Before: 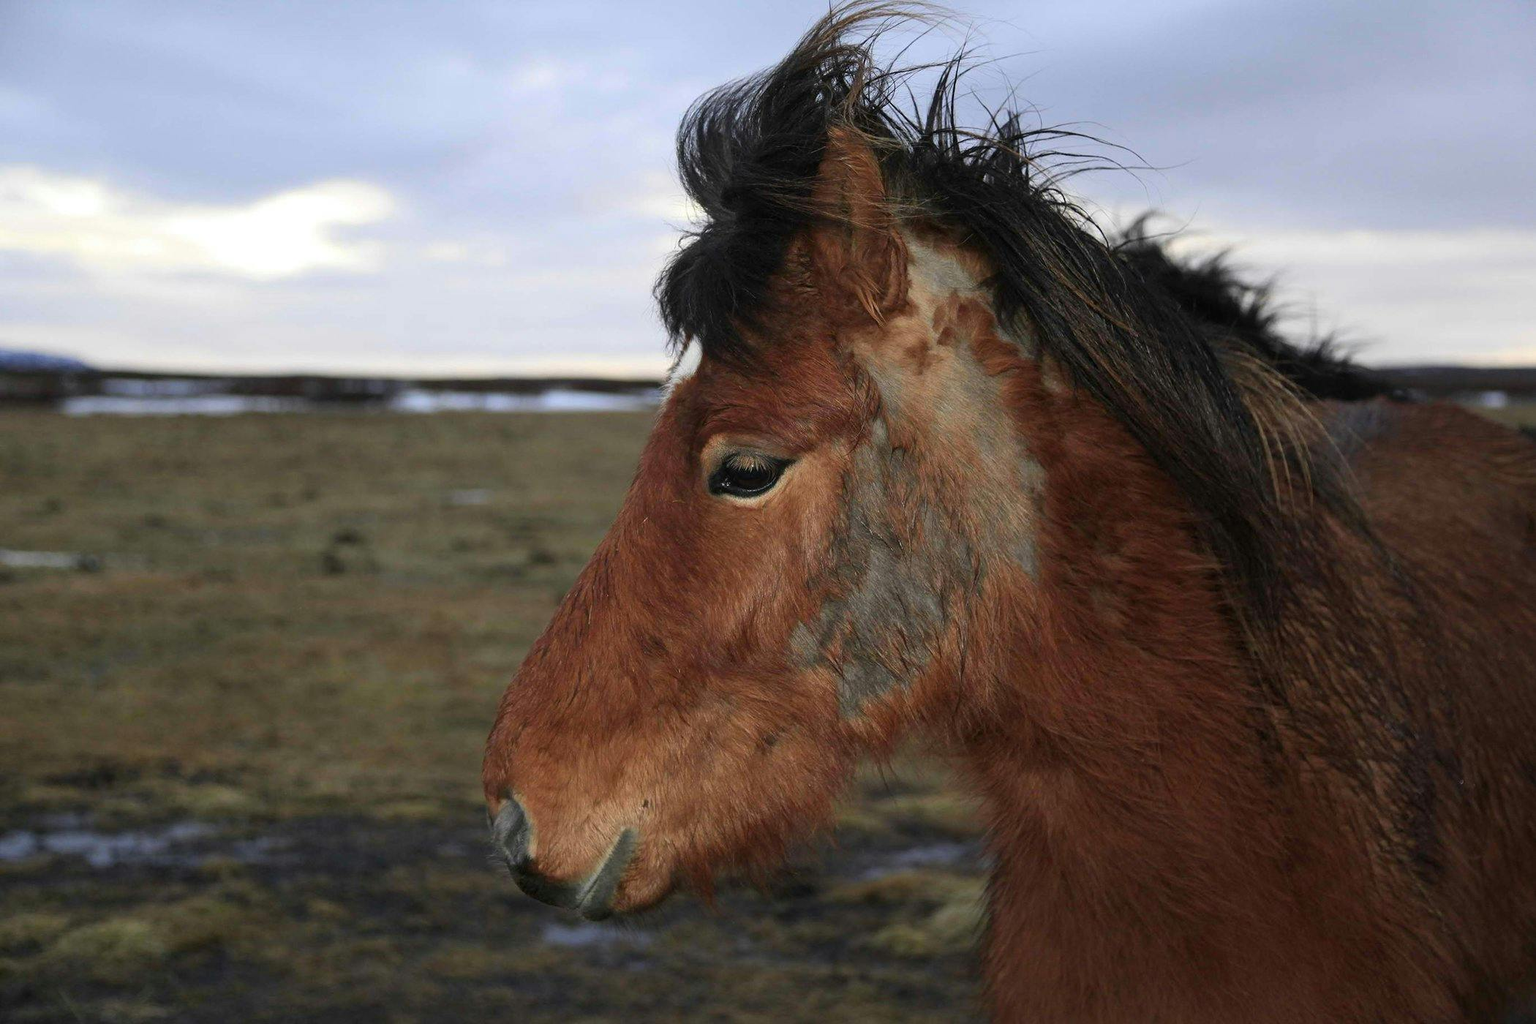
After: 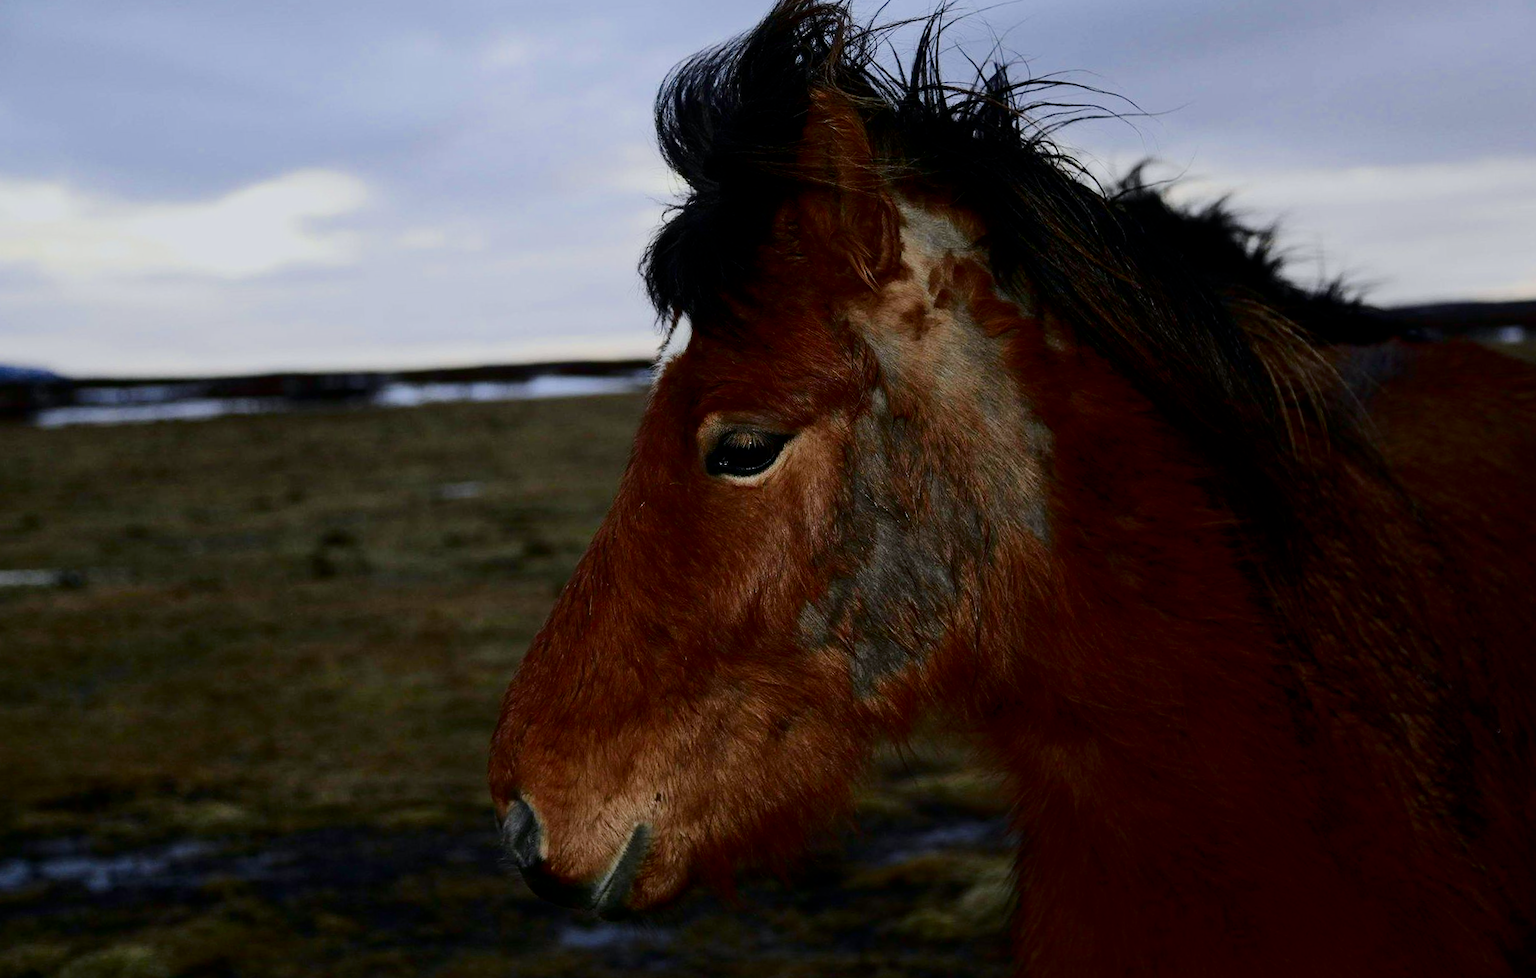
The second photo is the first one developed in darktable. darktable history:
filmic rgb: black relative exposure -7.65 EV, white relative exposure 4.56 EV, hardness 3.61
white balance: red 0.983, blue 1.036
rotate and perspective: rotation -3°, crop left 0.031, crop right 0.968, crop top 0.07, crop bottom 0.93
contrast brightness saturation: contrast 0.24, brightness -0.24, saturation 0.14
